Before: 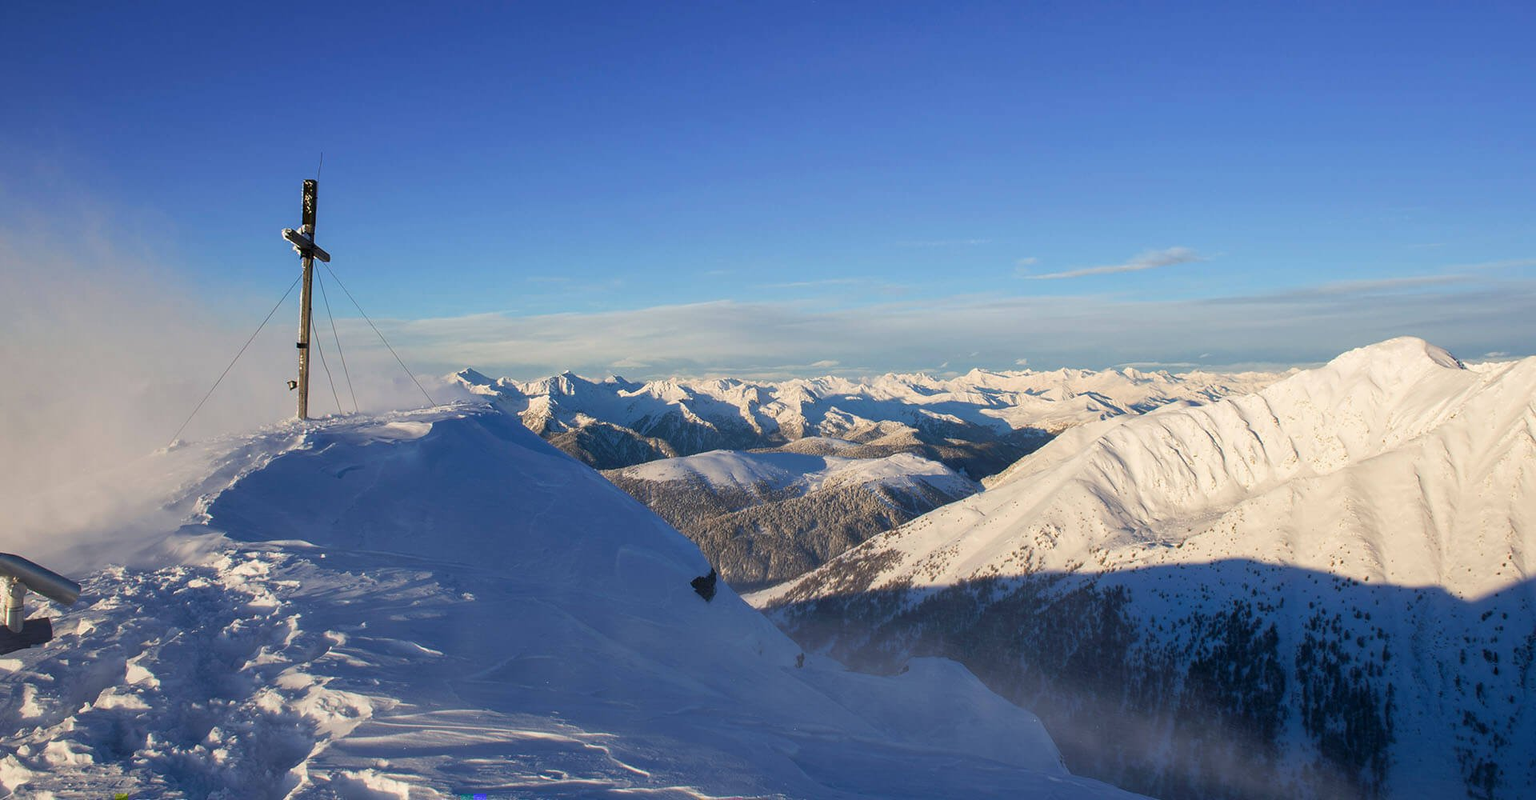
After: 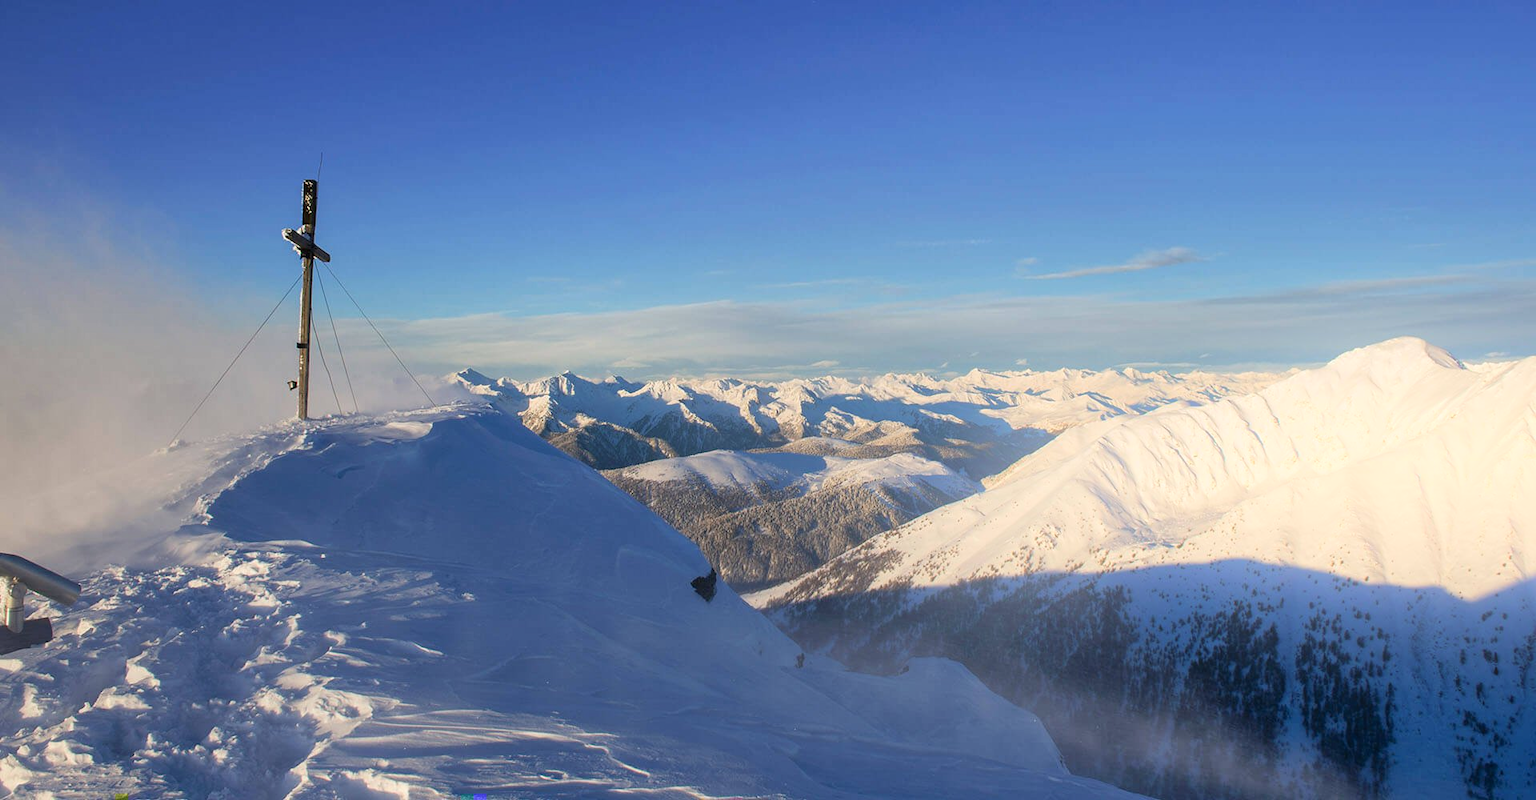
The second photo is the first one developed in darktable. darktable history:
bloom: on, module defaults
shadows and highlights: low approximation 0.01, soften with gaussian
